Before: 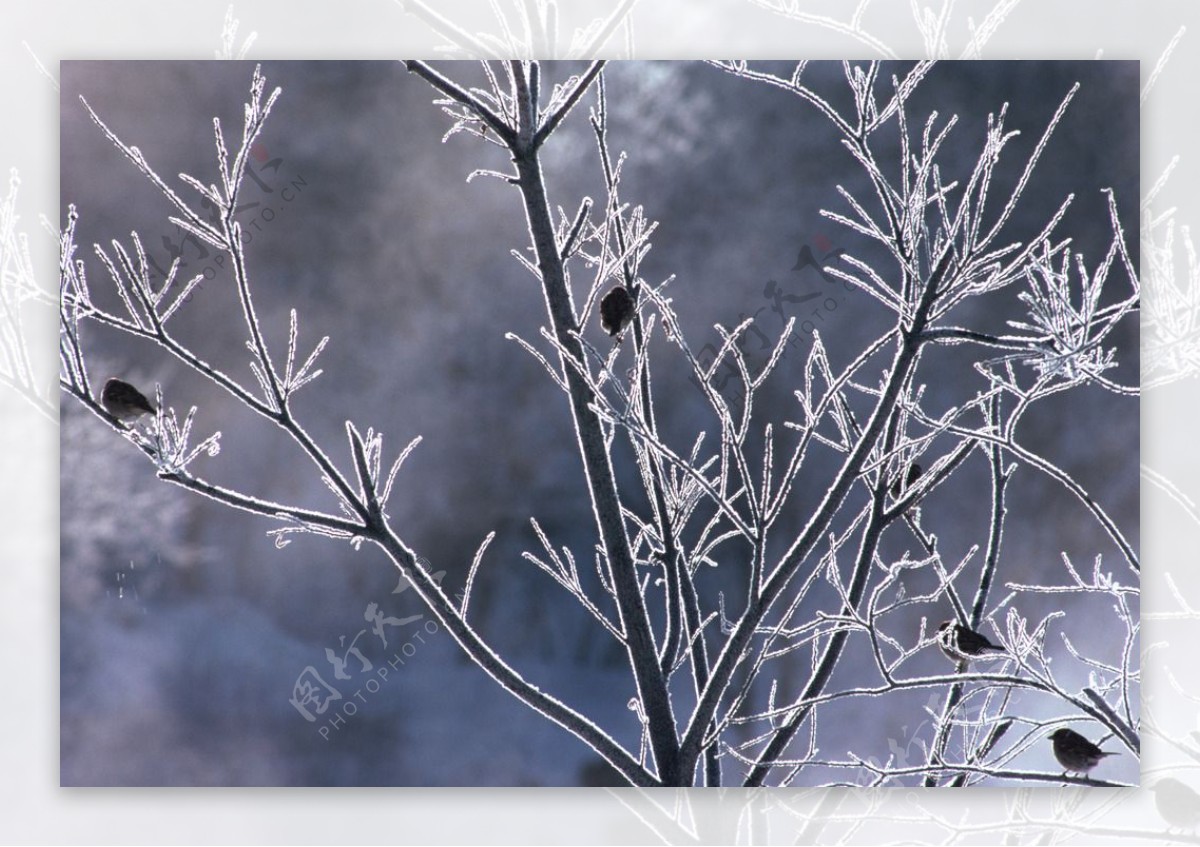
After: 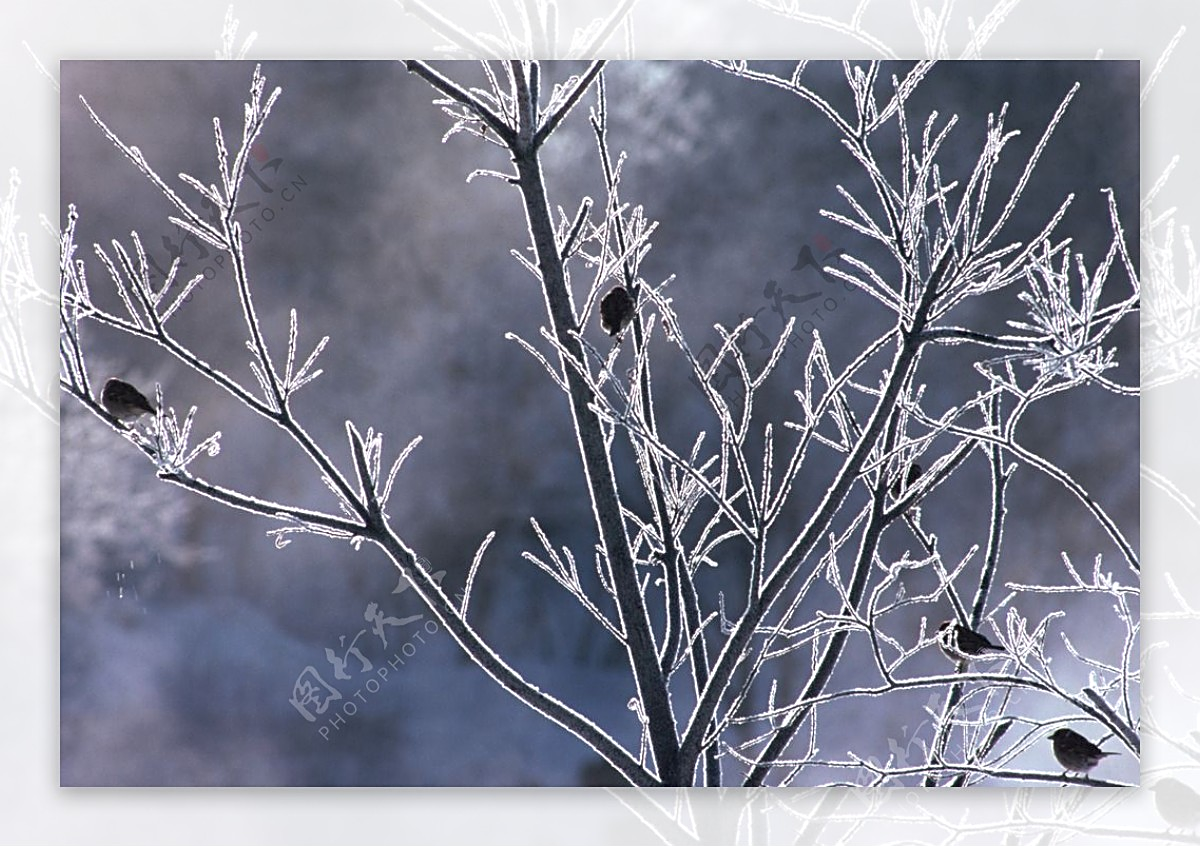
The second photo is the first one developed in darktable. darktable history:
sharpen: on, module defaults
shadows and highlights: shadows 12.19, white point adjustment 1.22, highlights -2, soften with gaussian
